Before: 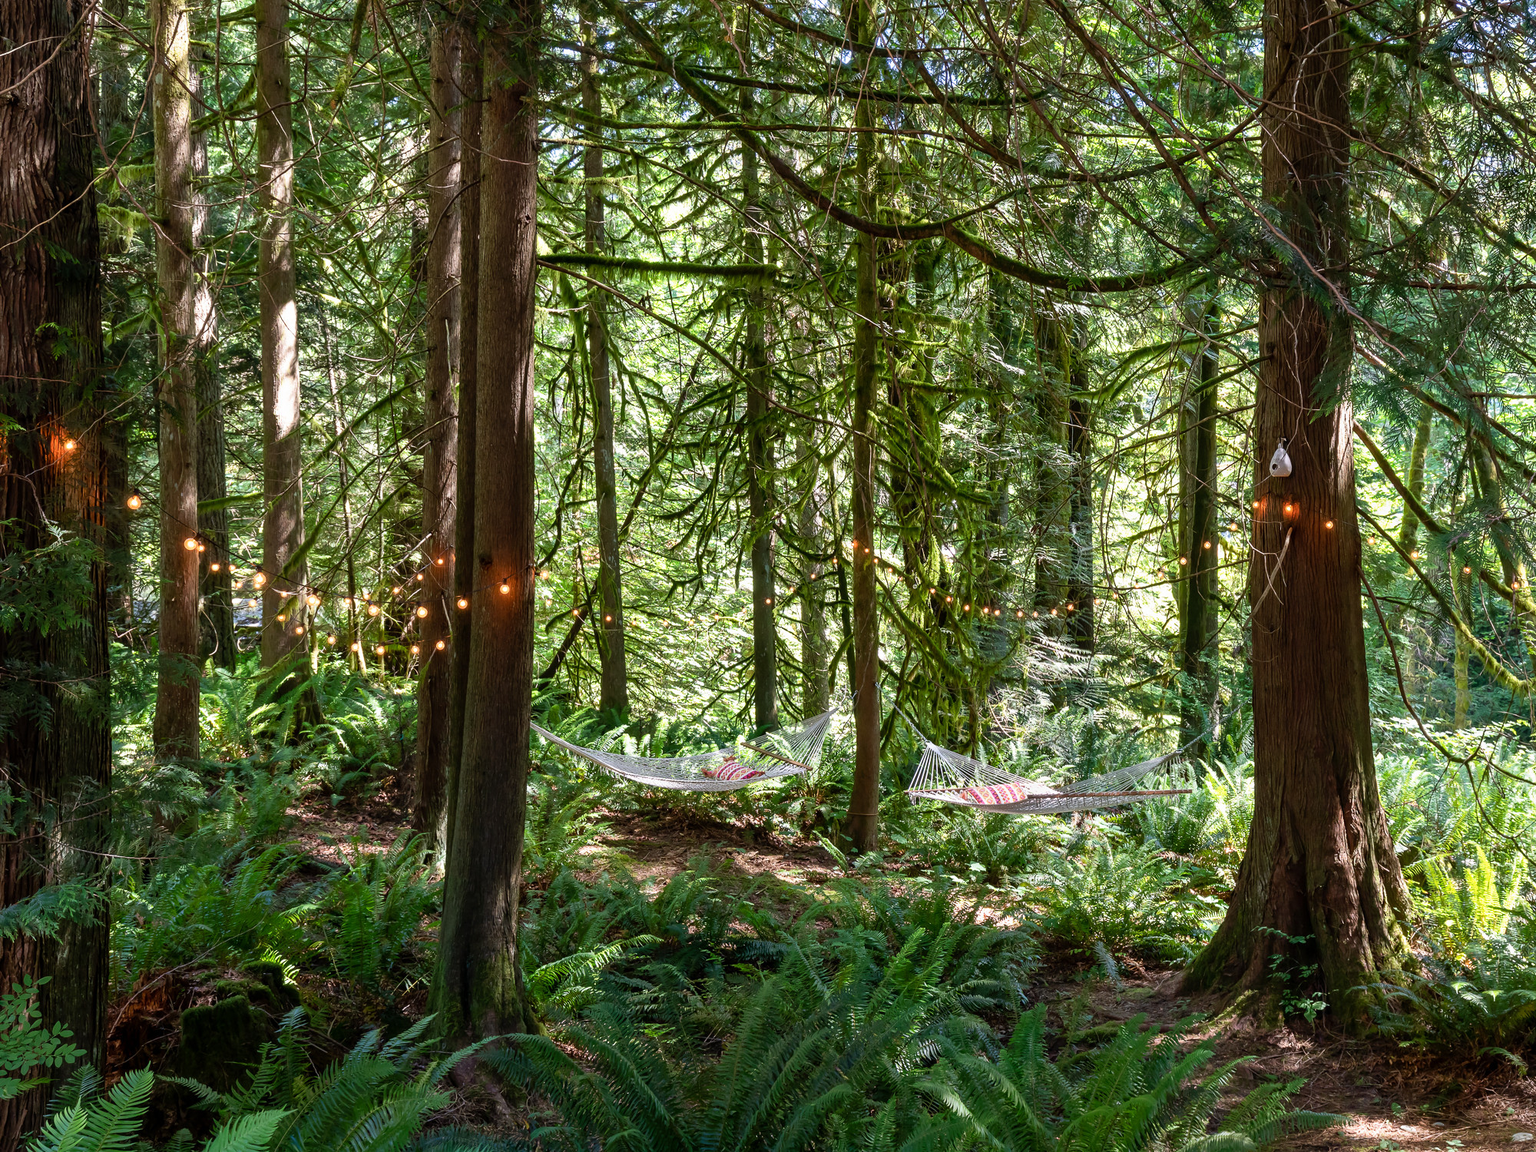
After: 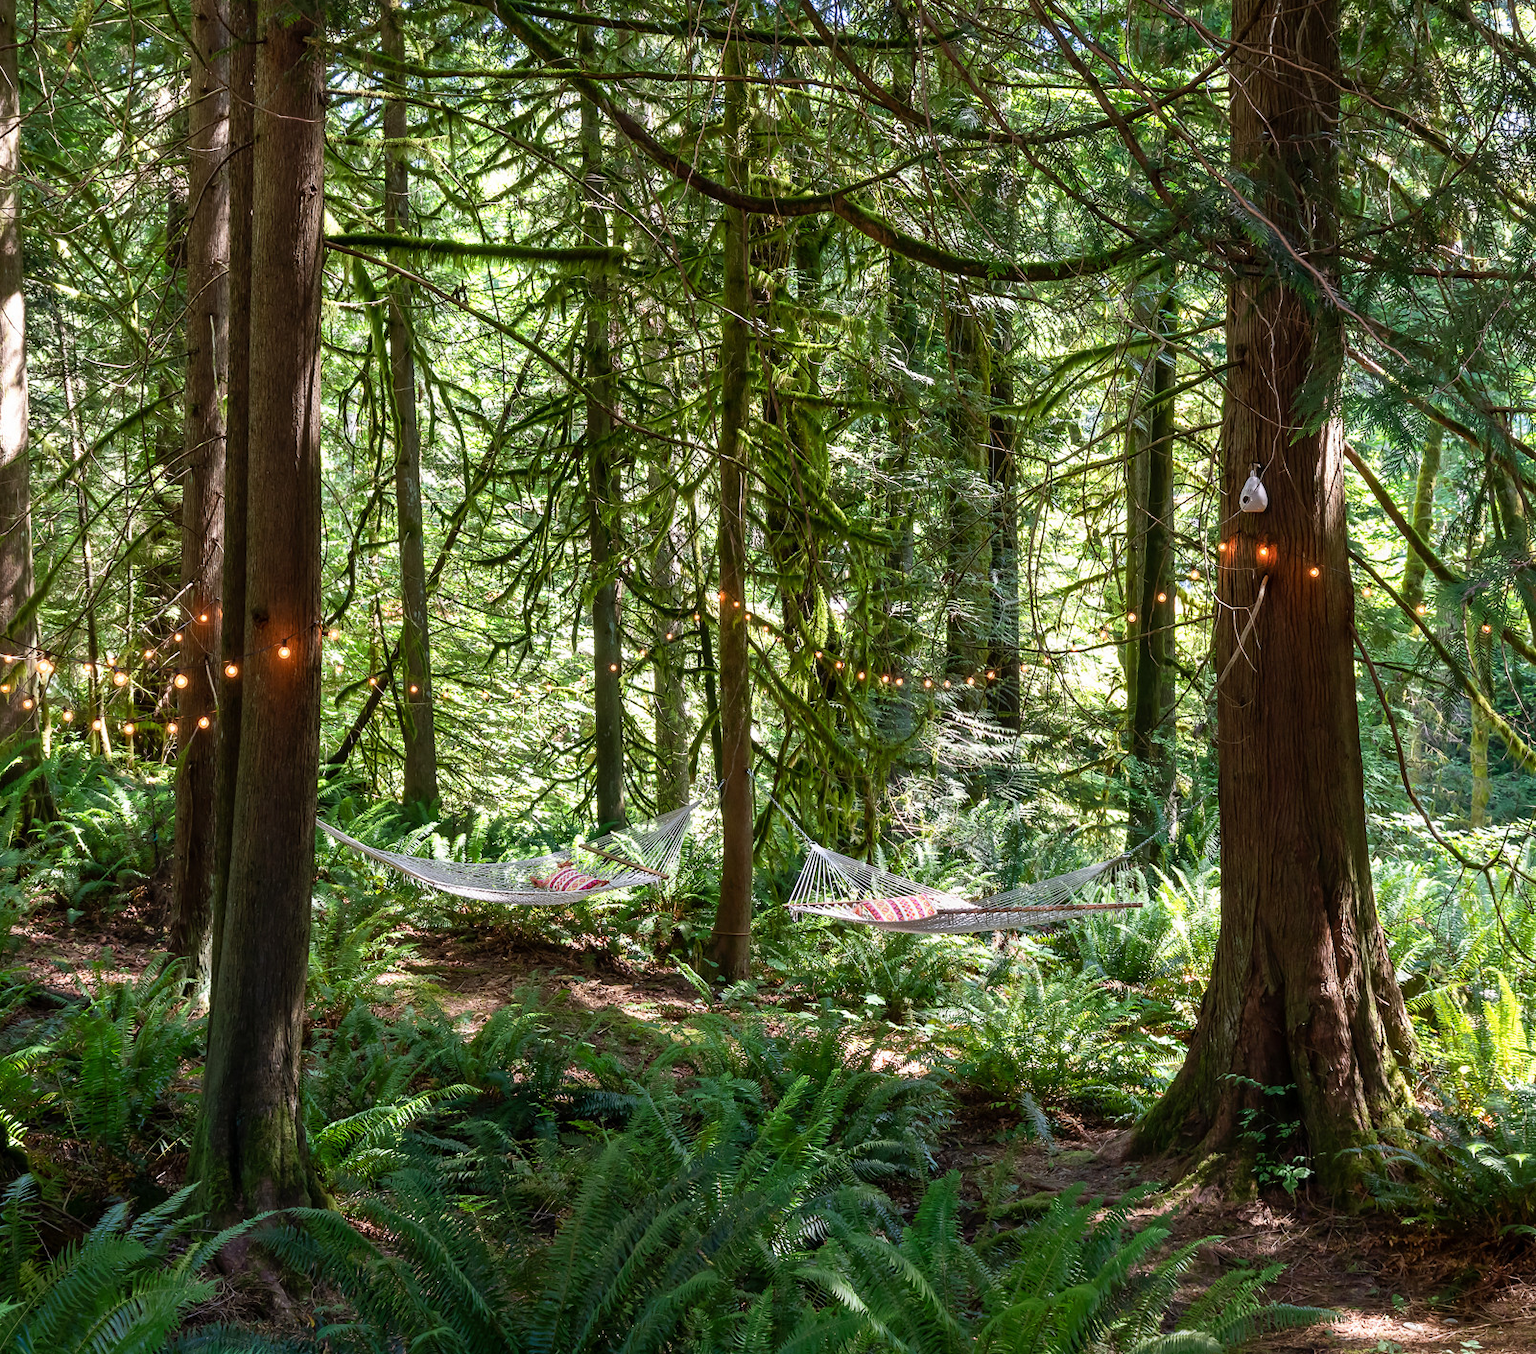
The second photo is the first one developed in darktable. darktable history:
crop and rotate: left 18.096%, top 5.853%, right 1.806%
